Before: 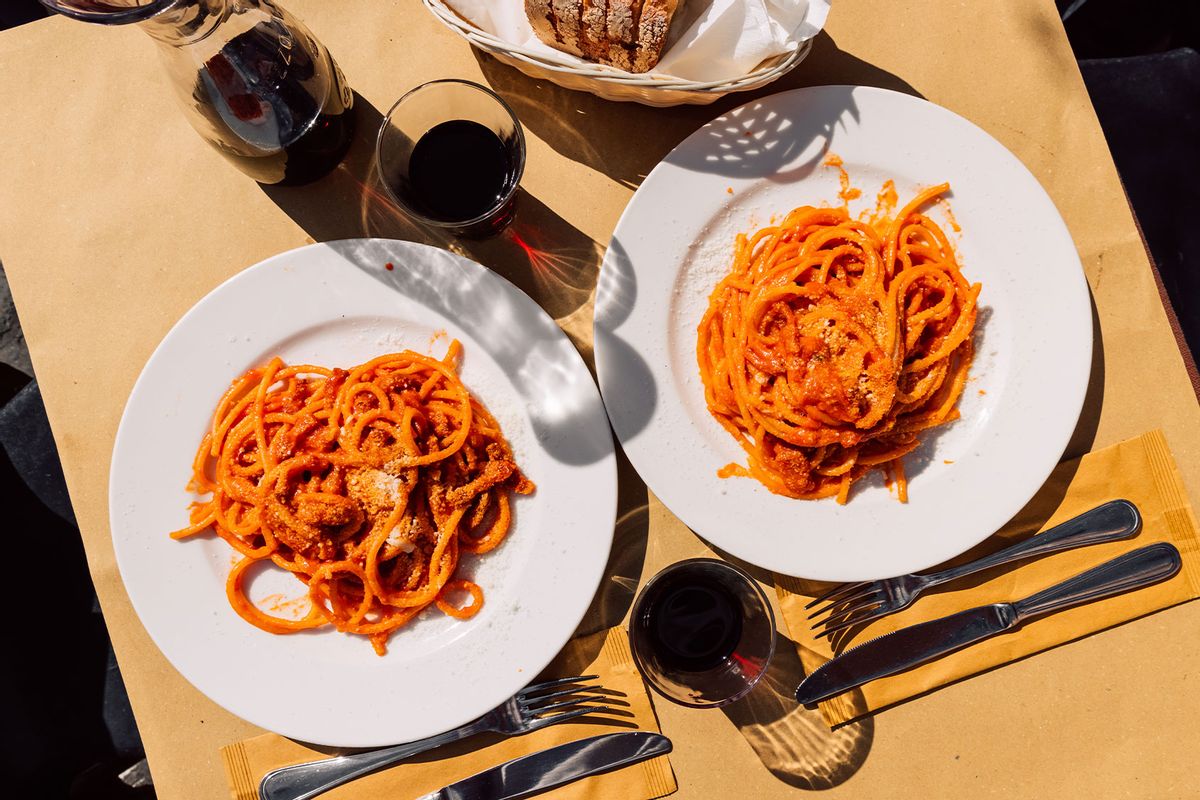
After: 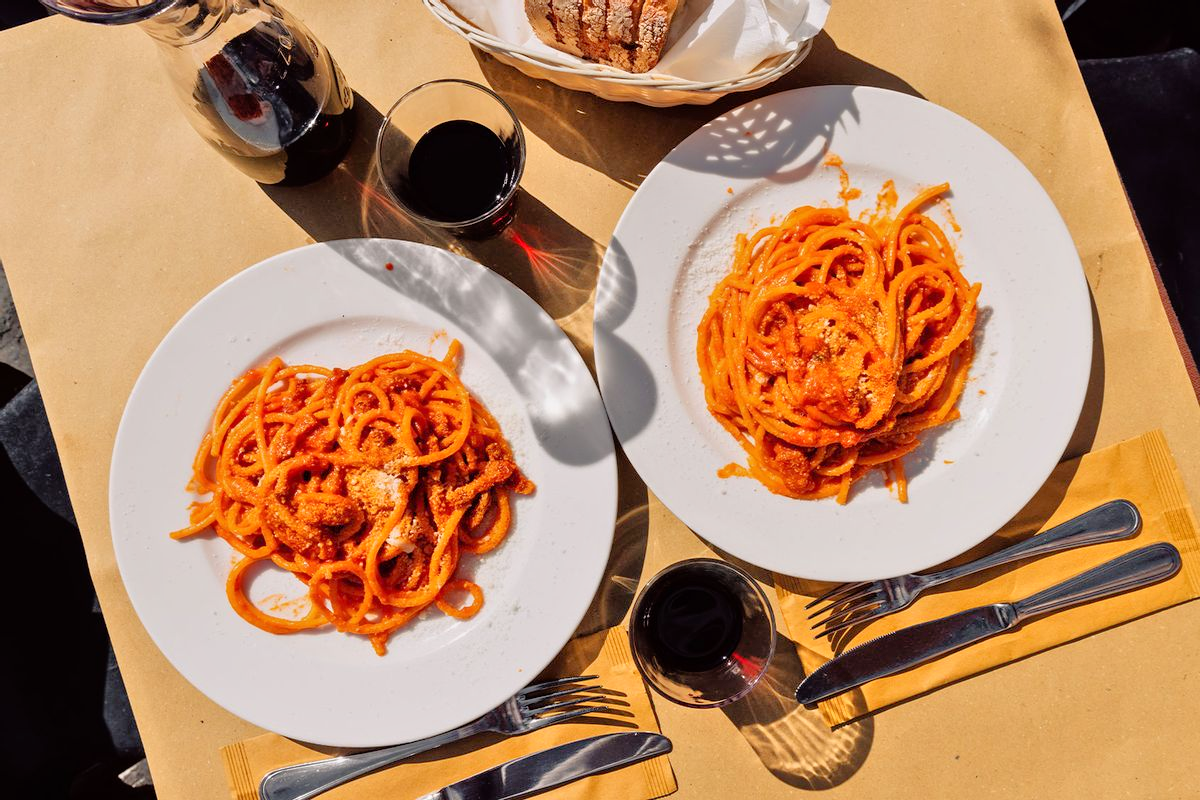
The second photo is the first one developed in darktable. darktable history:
tone equalizer: -7 EV 0.15 EV, -6 EV 0.6 EV, -5 EV 1.15 EV, -4 EV 1.33 EV, -3 EV 1.15 EV, -2 EV 0.6 EV, -1 EV 0.15 EV, mask exposure compensation -0.5 EV
exposure: exposure -0.21 EV, compensate highlight preservation false
